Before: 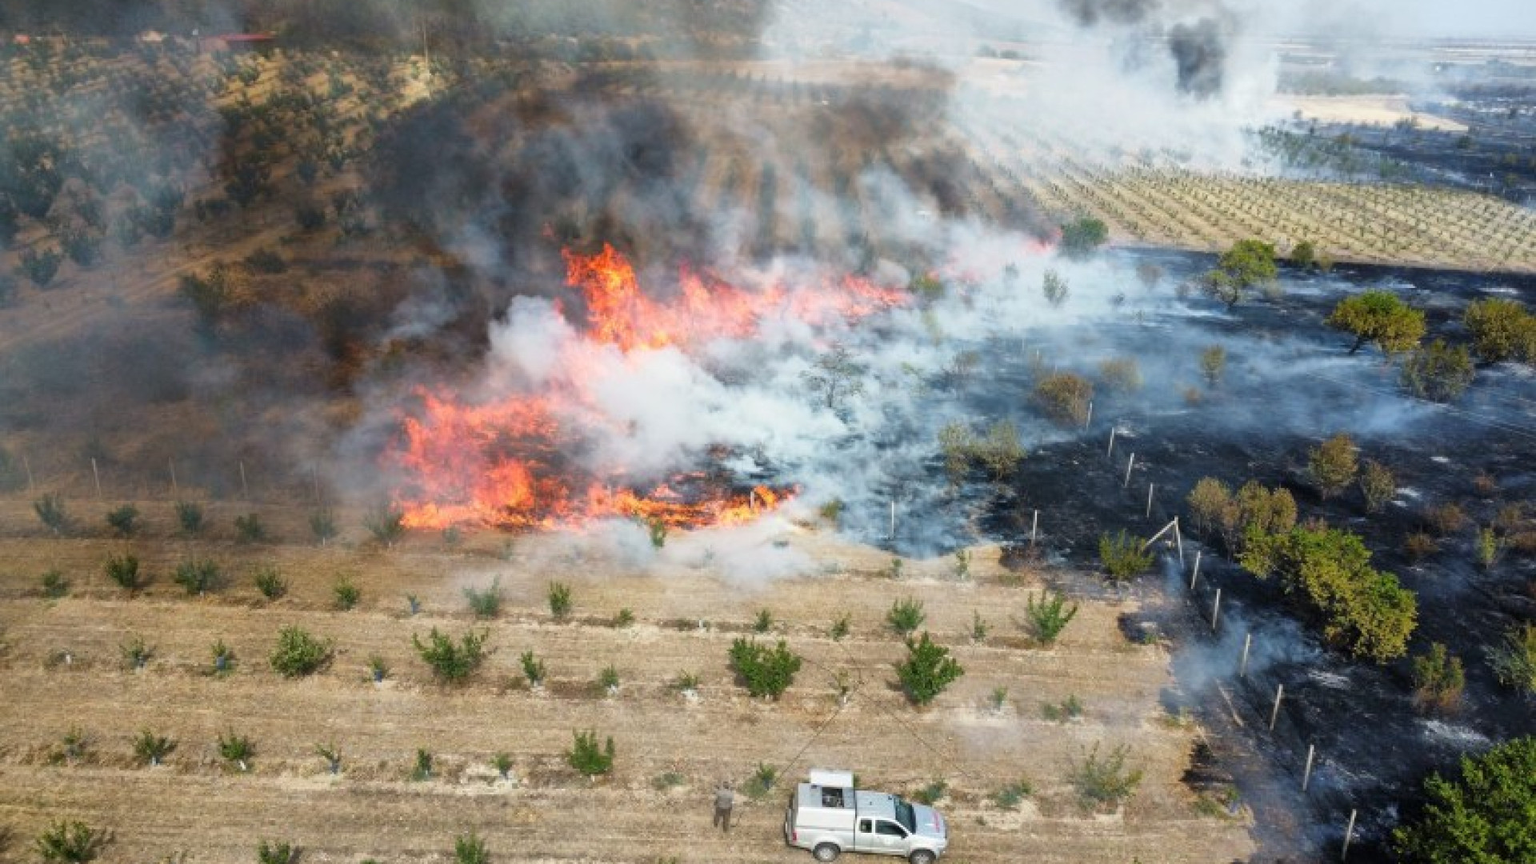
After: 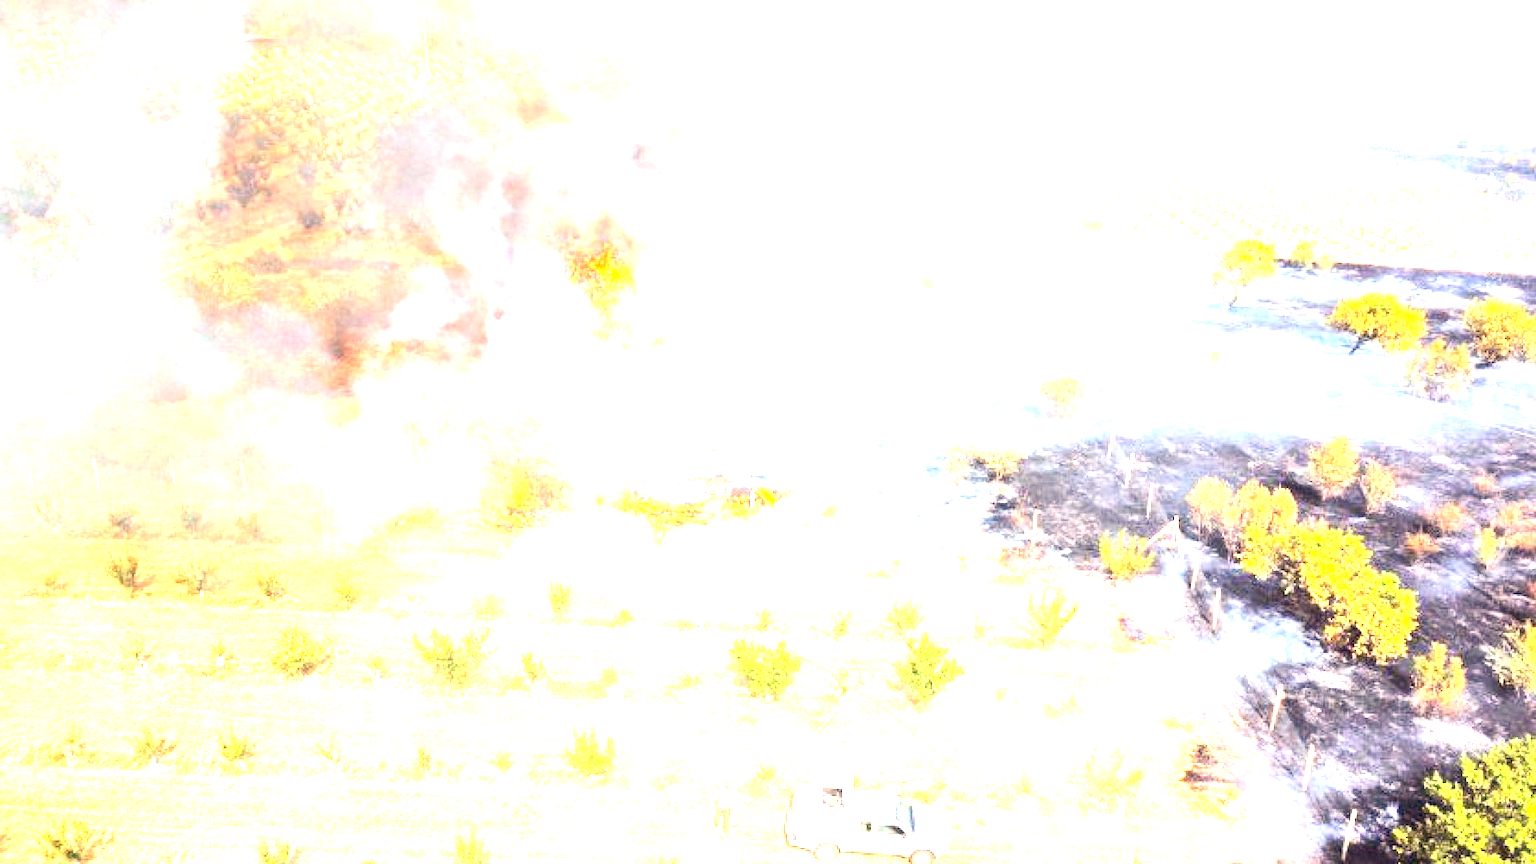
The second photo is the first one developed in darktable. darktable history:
color balance rgb: shadows lift › hue 87.51°, highlights gain › chroma 3.21%, highlights gain › hue 55.1°, global offset › chroma 0.15%, global offset › hue 253.66°, linear chroma grading › global chroma 0.5%
contrast brightness saturation: contrast 0.22
tone equalizer: -7 EV 0.18 EV, -6 EV 0.12 EV, -5 EV 0.08 EV, -4 EV 0.04 EV, -2 EV -0.02 EV, -1 EV -0.04 EV, +0 EV -0.06 EV, luminance estimator HSV value / RGB max
rgb levels: mode RGB, independent channels, levels [[0, 0.474, 1], [0, 0.5, 1], [0, 0.5, 1]]
white balance: red 1.127, blue 0.943
exposure: black level correction 0, exposure 4 EV, compensate exposure bias true, compensate highlight preservation false
